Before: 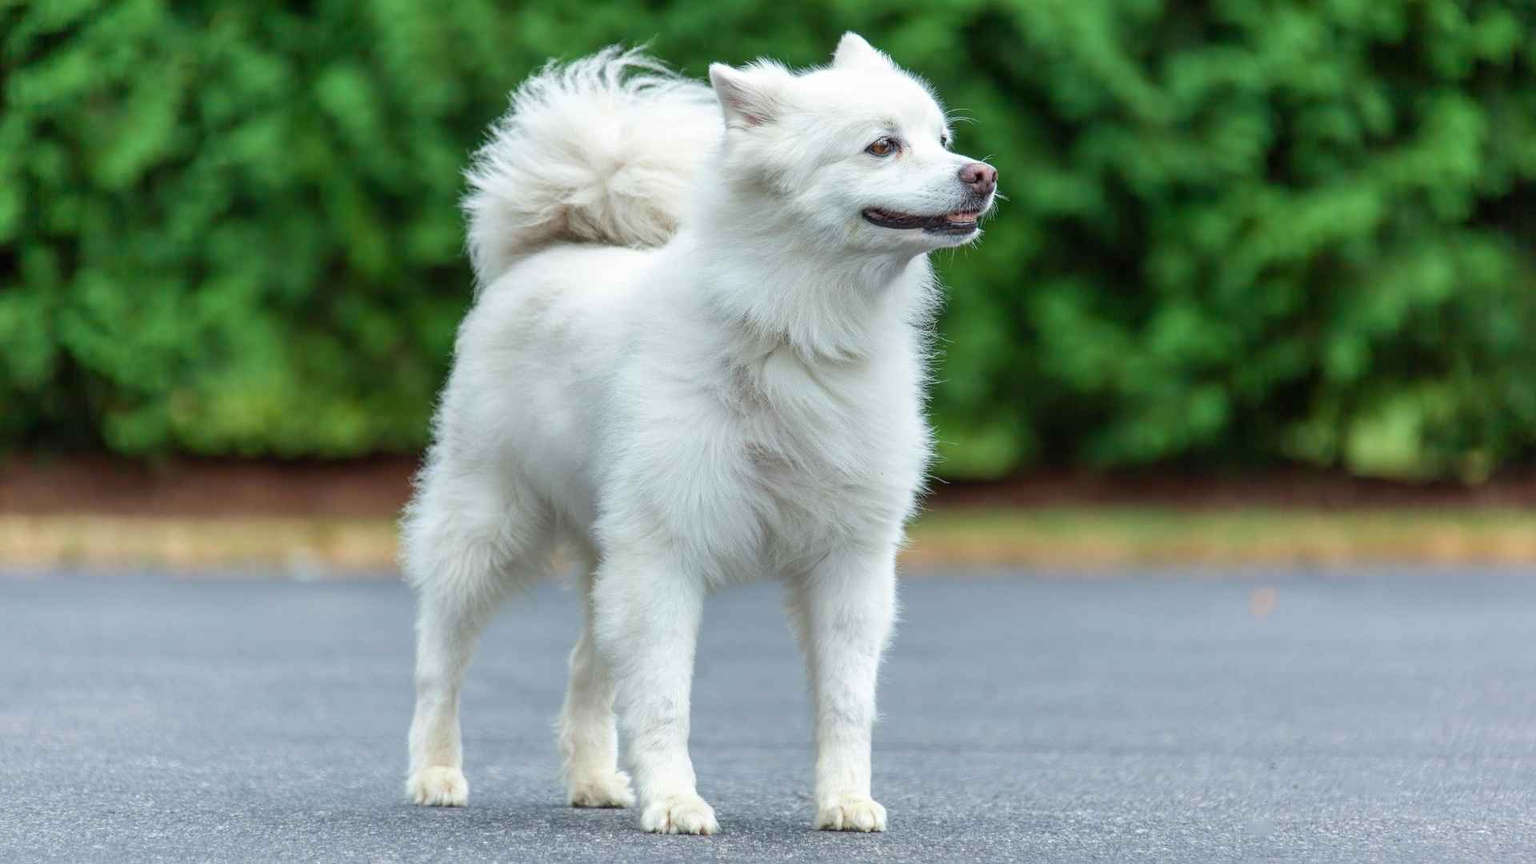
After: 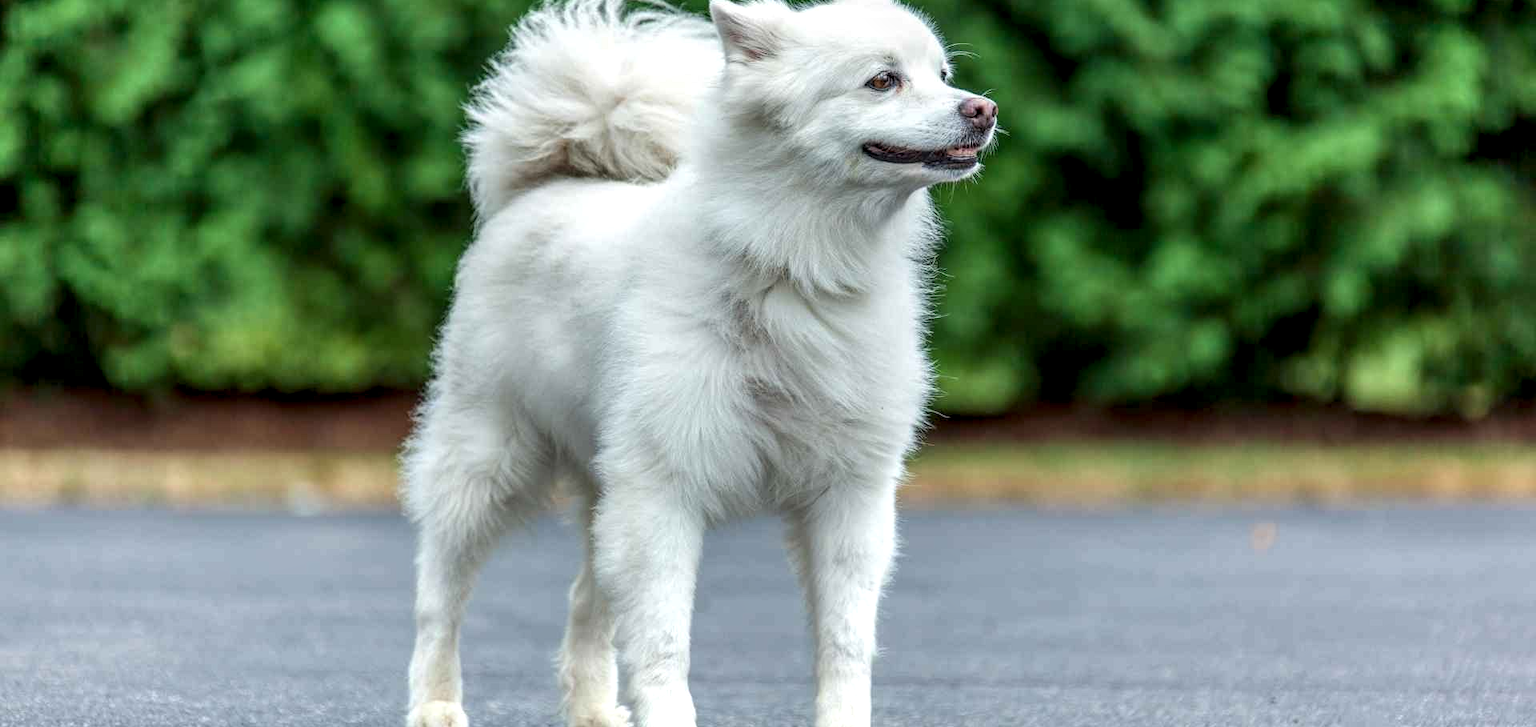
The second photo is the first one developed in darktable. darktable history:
crop: top 7.625%, bottom 8.027%
local contrast: highlights 20%, detail 150%
